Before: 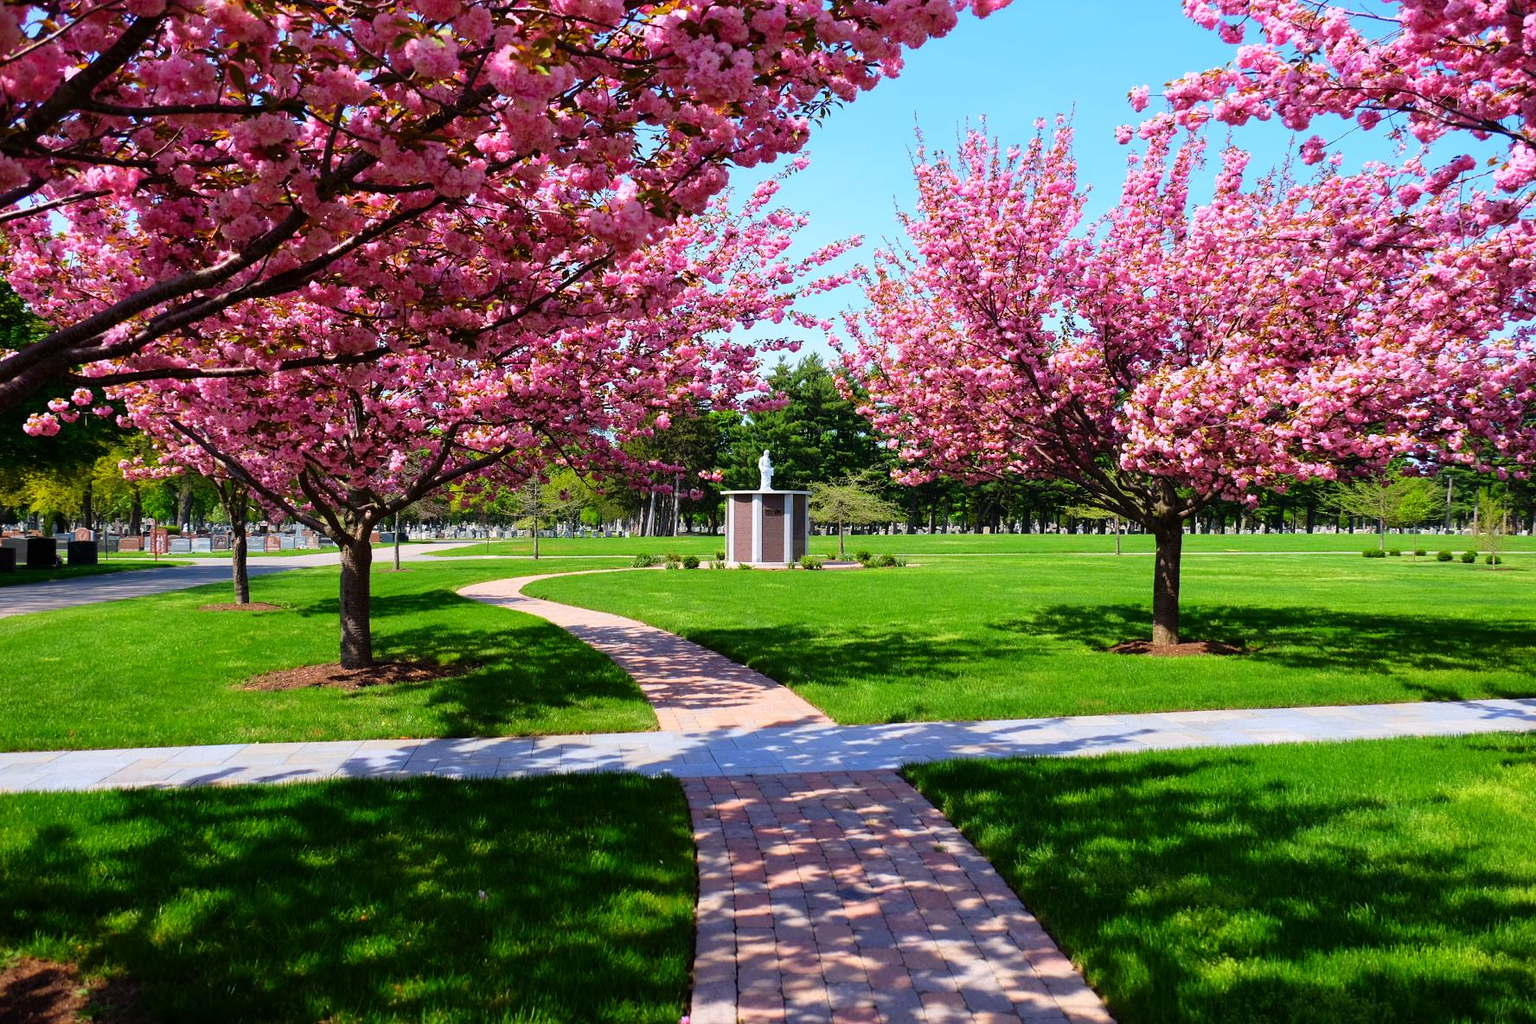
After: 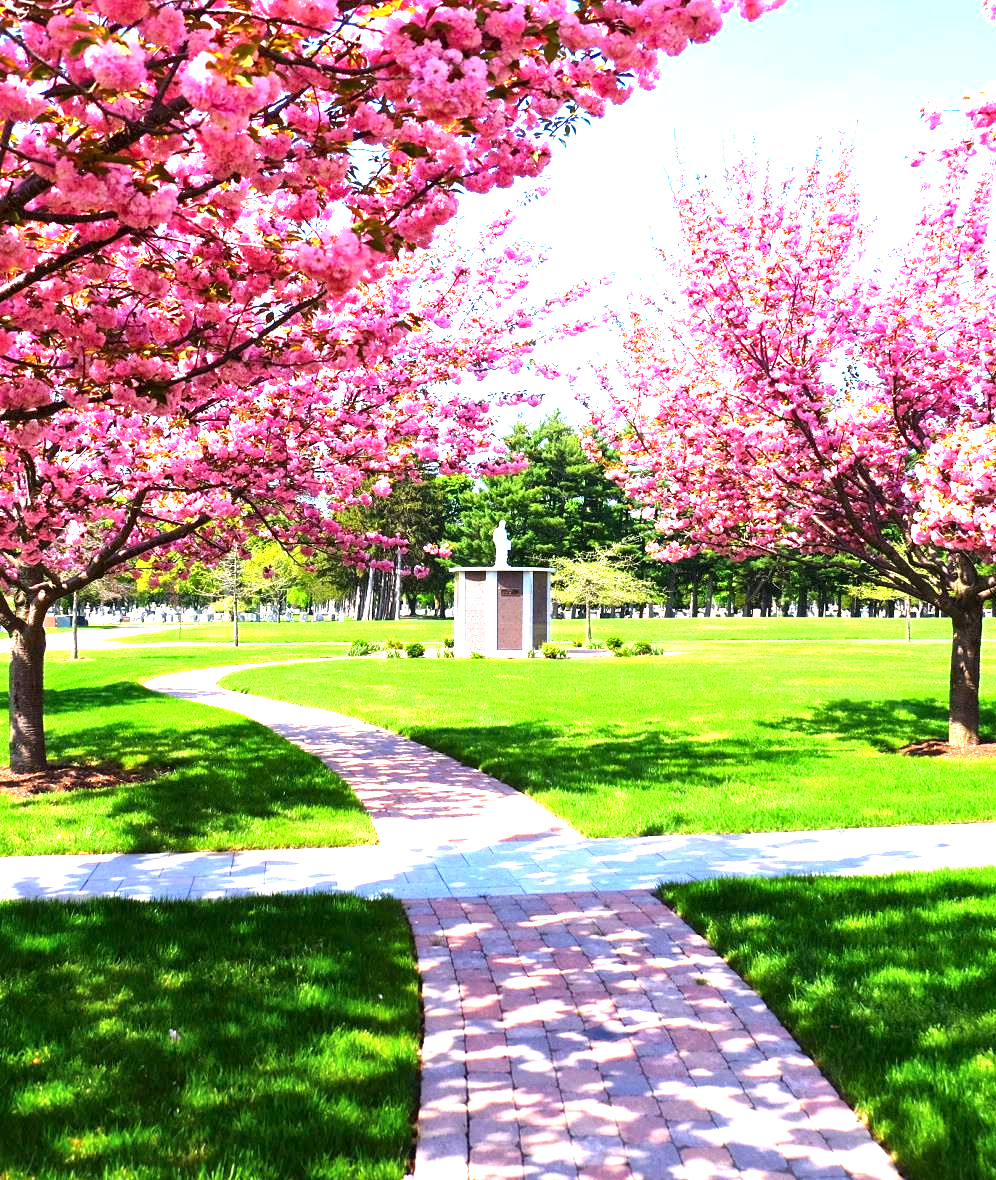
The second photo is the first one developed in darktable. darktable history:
local contrast: mode bilateral grid, contrast 20, coarseness 50, detail 132%, midtone range 0.2
crop: left 21.674%, right 22.086%
exposure: black level correction 0, exposure 1.9 EV, compensate highlight preservation false
